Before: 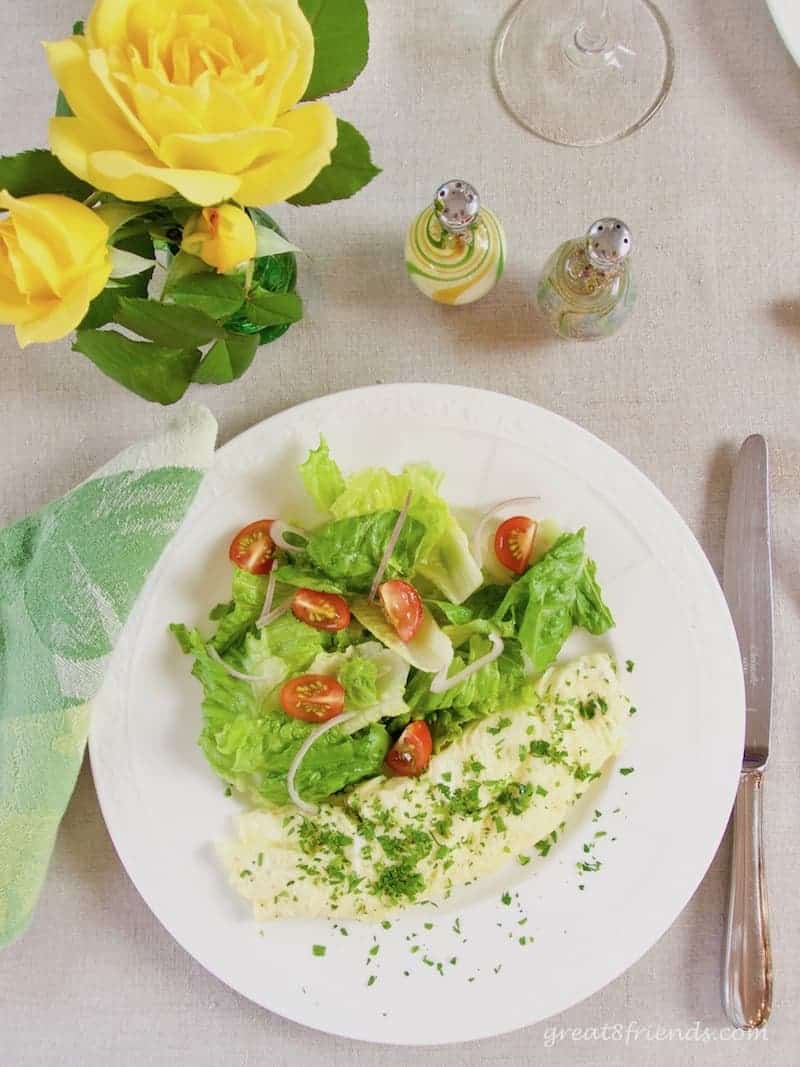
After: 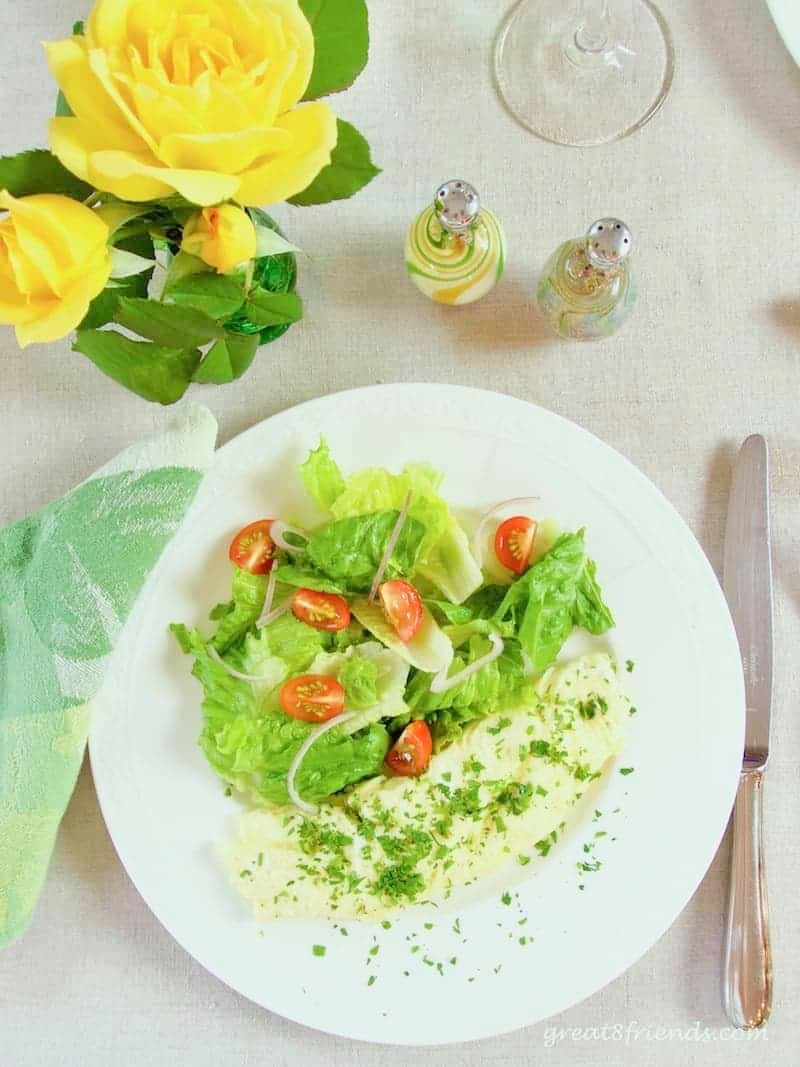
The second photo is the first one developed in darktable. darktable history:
tone curve: curves: ch0 [(0, 0) (0.003, 0.004) (0.011, 0.015) (0.025, 0.033) (0.044, 0.058) (0.069, 0.091) (0.1, 0.131) (0.136, 0.178) (0.177, 0.232) (0.224, 0.294) (0.277, 0.362) (0.335, 0.434) (0.399, 0.512) (0.468, 0.582) (0.543, 0.646) (0.623, 0.713) (0.709, 0.783) (0.801, 0.876) (0.898, 0.938) (1, 1)], color space Lab, linked channels, preserve colors none
color correction: highlights a* -6.39, highlights b* 0.467
